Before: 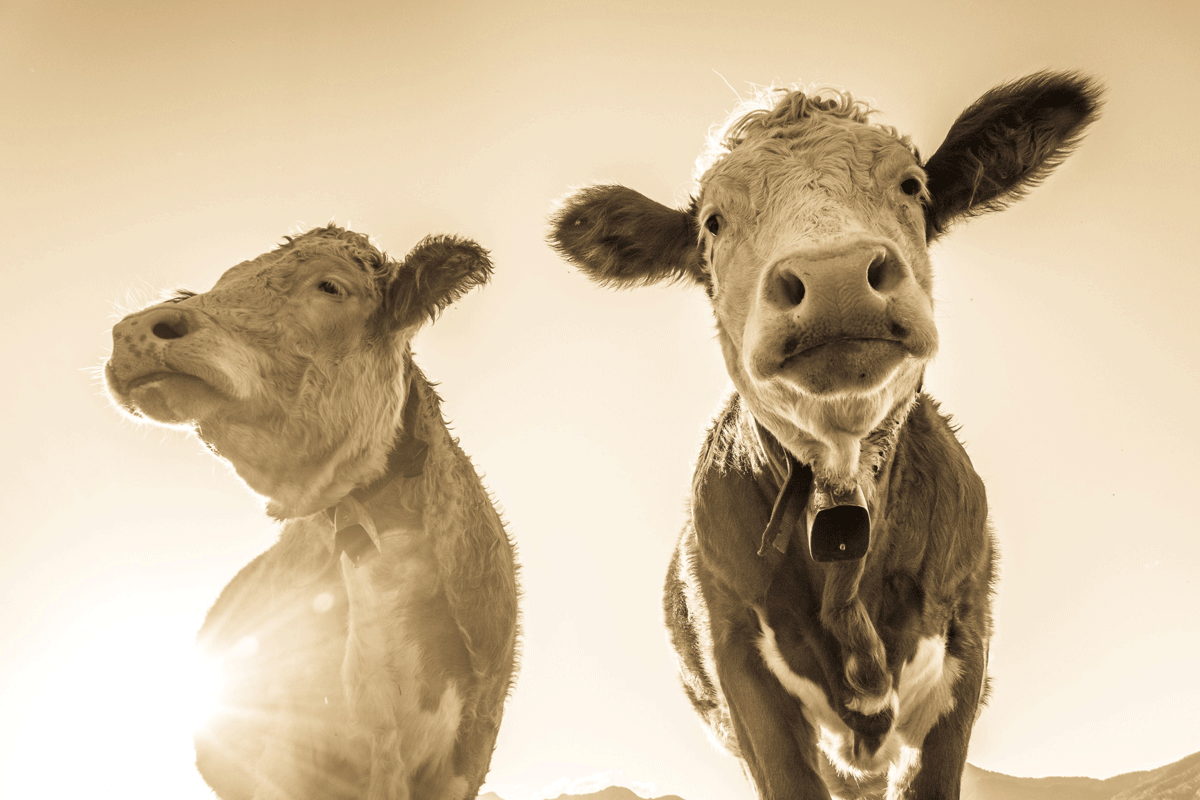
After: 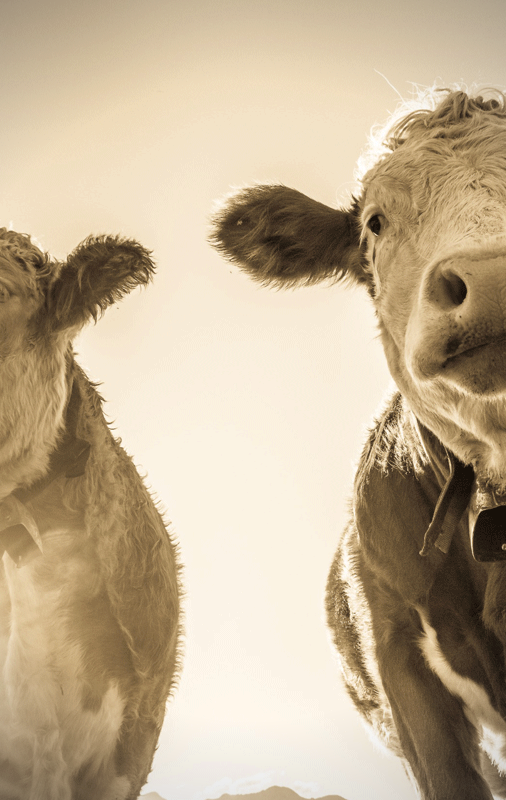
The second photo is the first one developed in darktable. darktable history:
crop: left 28.191%, right 29.57%
vignetting: on, module defaults
